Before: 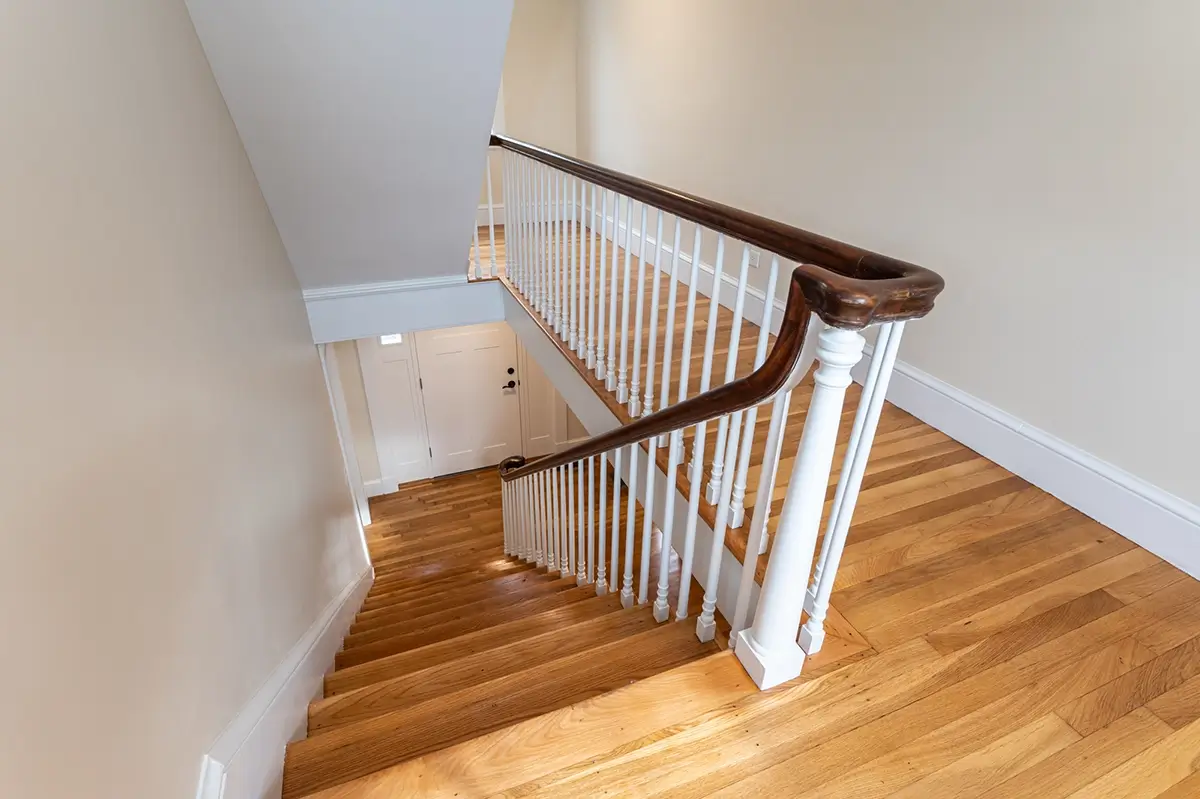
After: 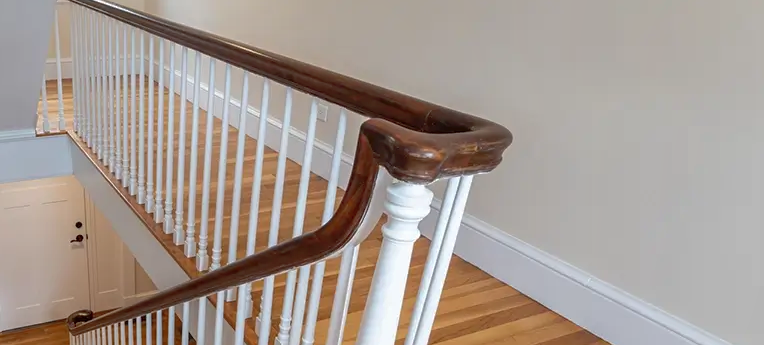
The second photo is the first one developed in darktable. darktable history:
shadows and highlights: on, module defaults
crop: left 36.005%, top 18.293%, right 0.31%, bottom 38.444%
